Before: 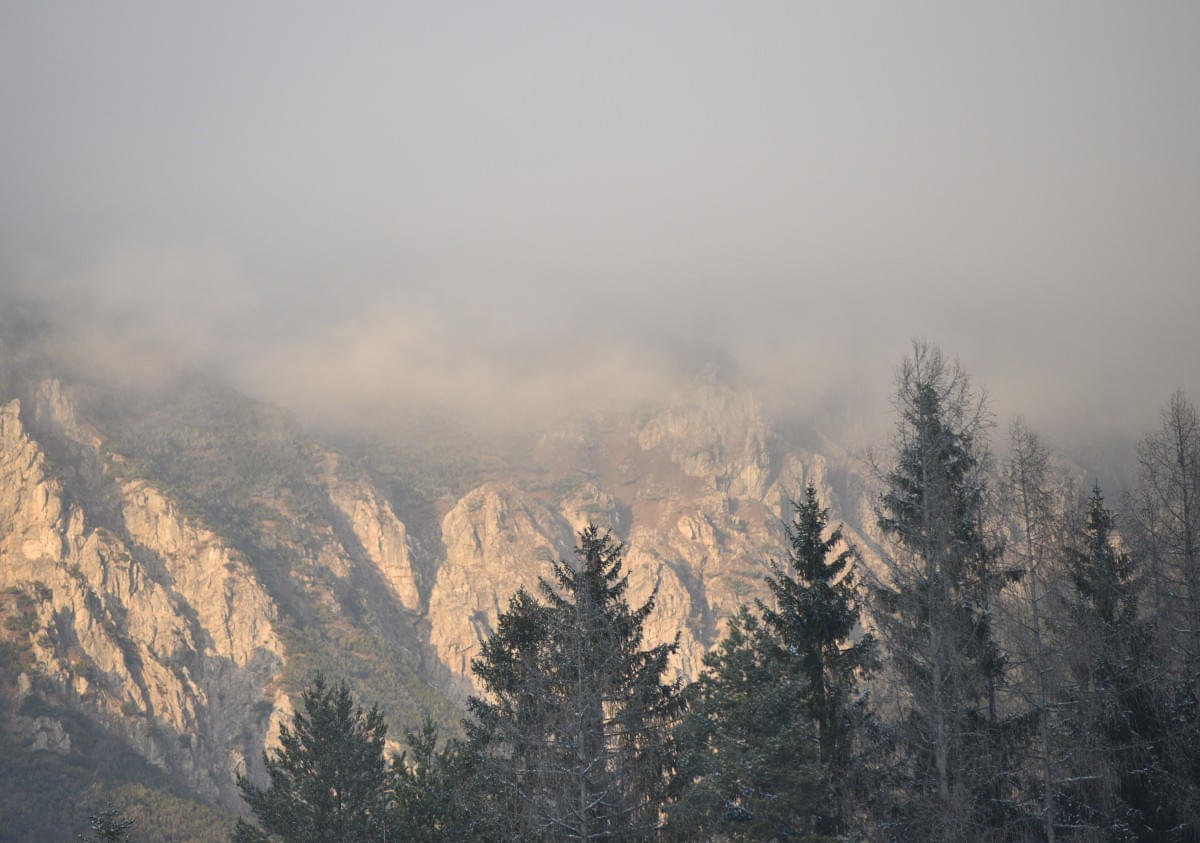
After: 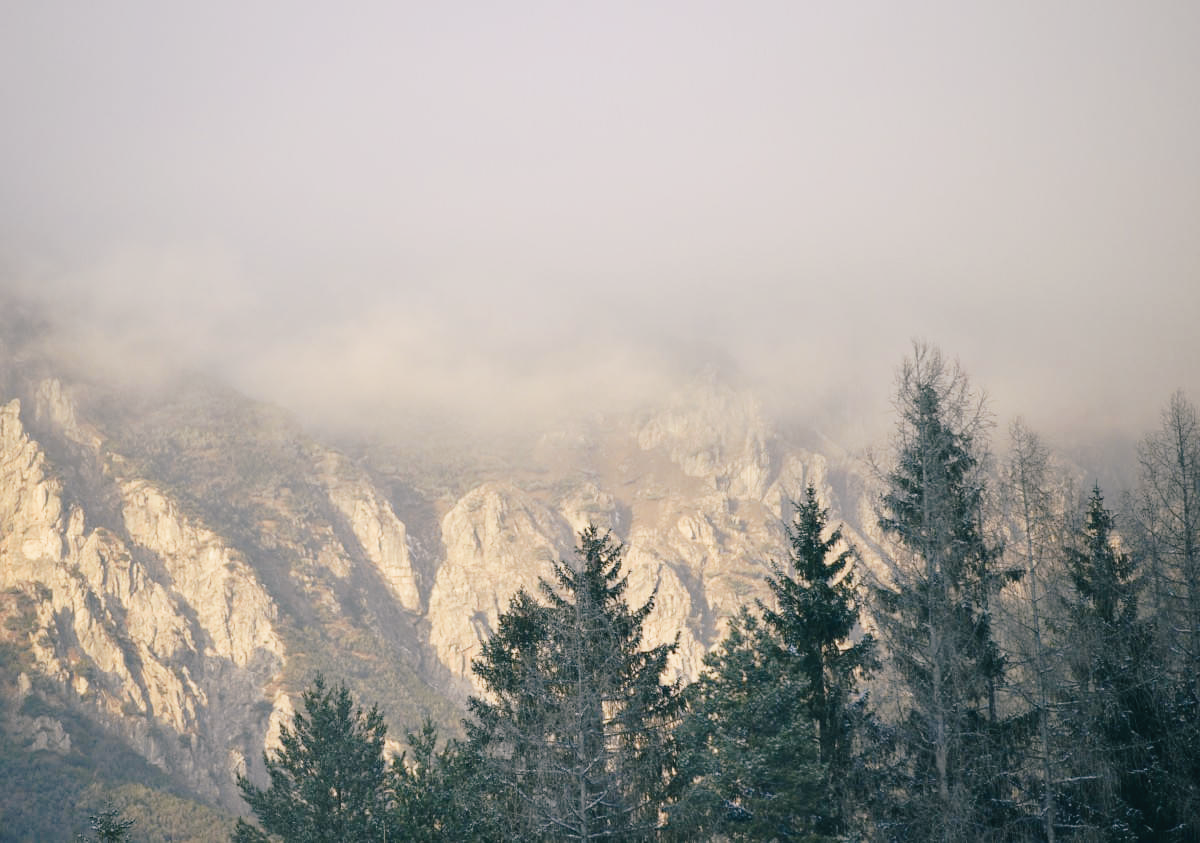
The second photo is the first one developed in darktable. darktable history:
tone curve: curves: ch0 [(0, 0) (0.003, 0.012) (0.011, 0.015) (0.025, 0.023) (0.044, 0.036) (0.069, 0.047) (0.1, 0.062) (0.136, 0.1) (0.177, 0.15) (0.224, 0.219) (0.277, 0.3) (0.335, 0.401) (0.399, 0.49) (0.468, 0.569) (0.543, 0.641) (0.623, 0.73) (0.709, 0.806) (0.801, 0.88) (0.898, 0.939) (1, 1)], preserve colors none
color look up table: target L [98.17, 98.36, 88.06, 90.02, 86.94, 67.9, 60.05, 57.91, 55.98, 33.22, 26.5, 9.895, 200.98, 92.27, 85.84, 77.39, 74.42, 70.71, 67.55, 61.62, 56.66, 56.08, 49.19, 43.26, 38.23, 30.87, 29.73, 21.54, 96.04, 83.8, 76.67, 64.05, 69.67, 55.77, 62.58, 46.44, 44.82, 34.56, 33.21, 27.92, 30.19, 12.33, 5.831, 95.54, 79.03, 59.95, 61.07, 54.28, 43.03], target a [-25.1, -18.1, -13.42, -26.6, -28.59, -17.48, -32.74, -31.16, -21.98, -22.25, -10.89, -17.89, 0, -2.238, -2.181, 6.988, 13.51, 28.71, 29.27, 4.606, 31.97, 56.71, 28.82, 64.48, 54.72, 3, 39.25, 29.38, 17.15, 7.263, 31.12, 19.11, 43.47, 6.821, 29.97, 58.86, 51.06, 19.77, 22.52, 1.64, 37.91, 13.86, 7.524, -42.3, -23.89, -26.06, -2.259, -14.03, -23.5], target b [37.7, 11.72, 15.69, 30.09, 9.938, 4.759, 30.99, 11.38, 26.04, 12.92, 25.17, 3.944, -0.001, 29.11, 53.73, 3.423, 75.84, 15.56, 47.61, 51.91, 55.43, 25.71, 26.83, 48.11, 21.49, 3.975, 34.97, 14.94, -8.595, -28.51, -16.5, -20.63, -34.04, -61.94, -43.71, -6.722, -28.83, -56.71, -7.967, -30.52, -63.18, -29.47, -9.815, -9.988, -17.75, -8.419, -1.74, -35.51, -8.384], num patches 49
